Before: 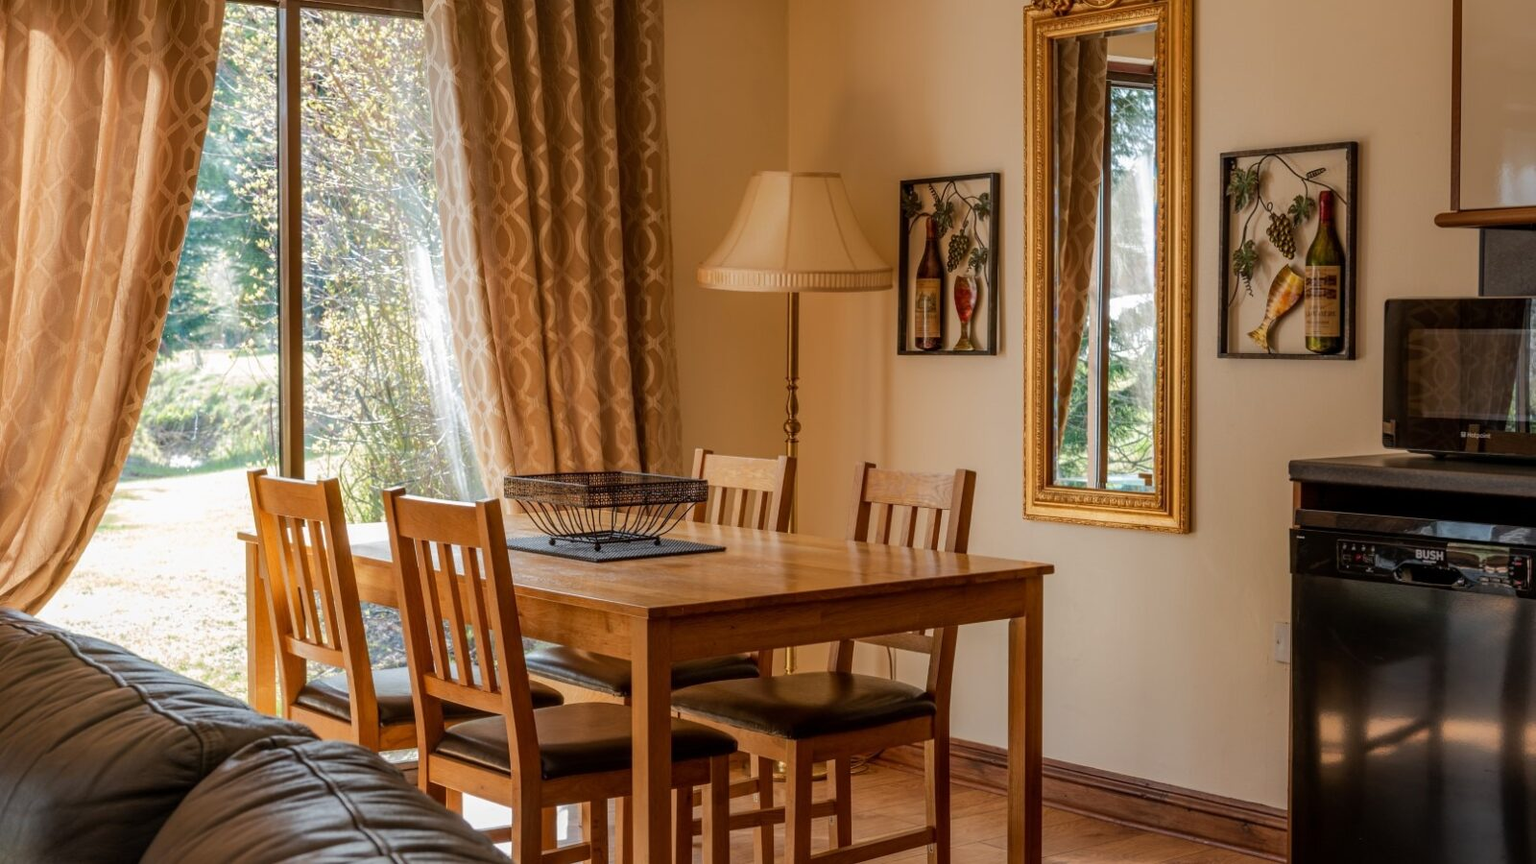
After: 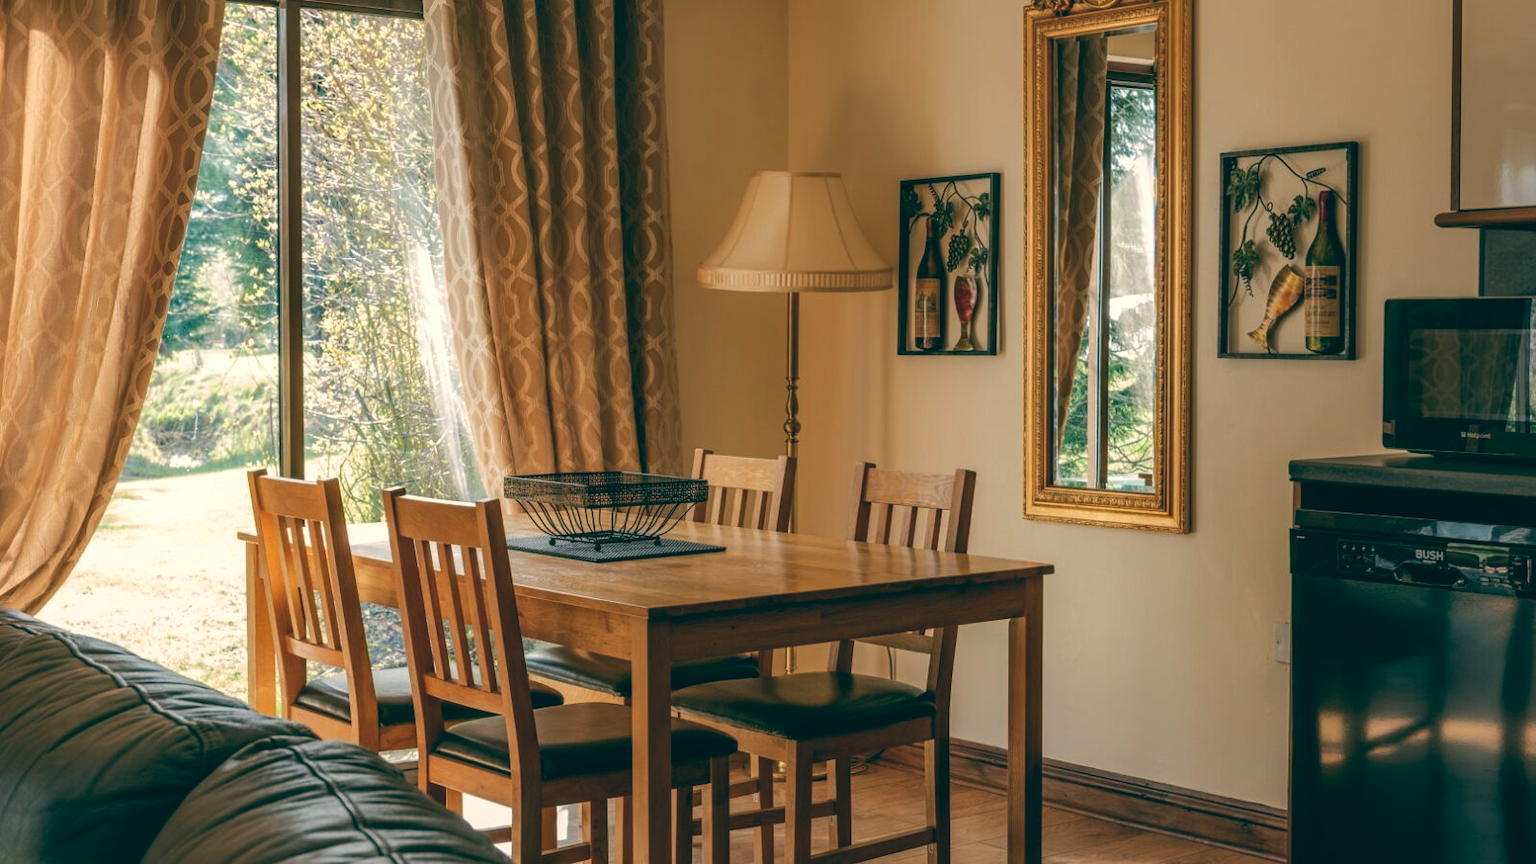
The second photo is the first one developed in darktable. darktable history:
color balance: lift [1.005, 0.99, 1.007, 1.01], gamma [1, 0.979, 1.011, 1.021], gain [0.923, 1.098, 1.025, 0.902], input saturation 90.45%, contrast 7.73%, output saturation 105.91%
